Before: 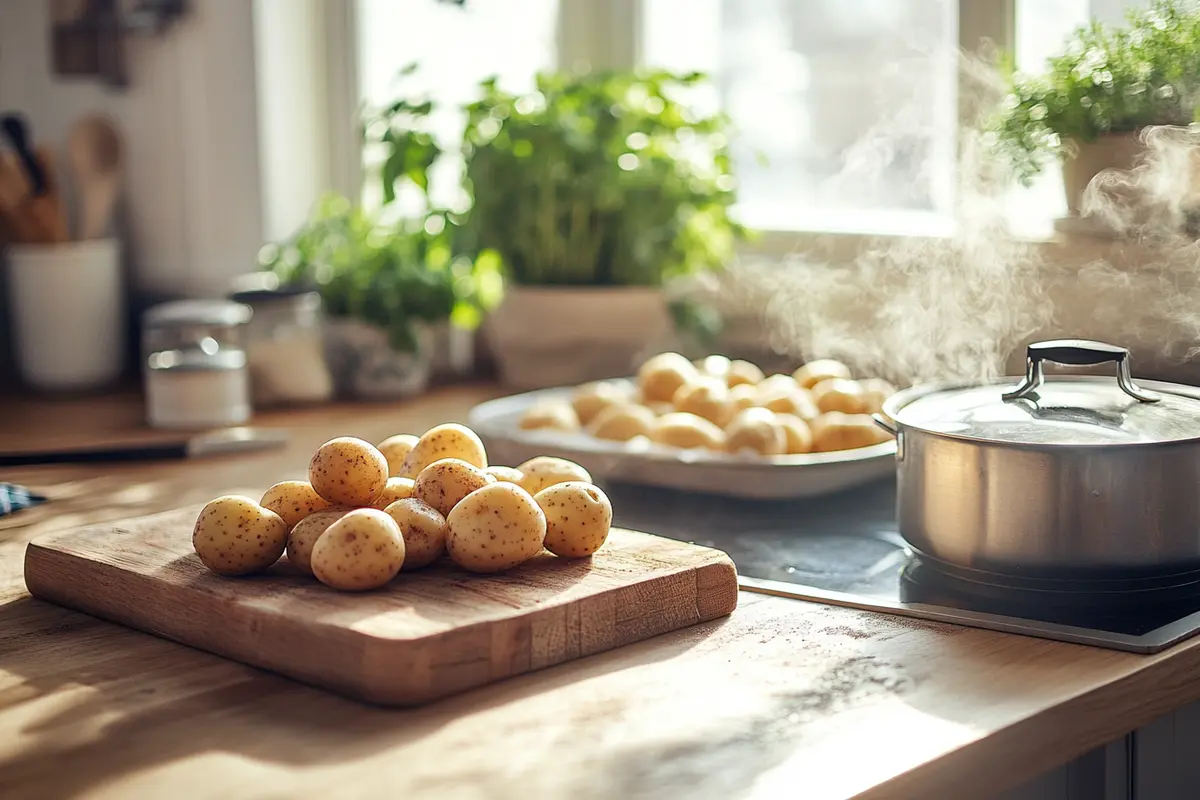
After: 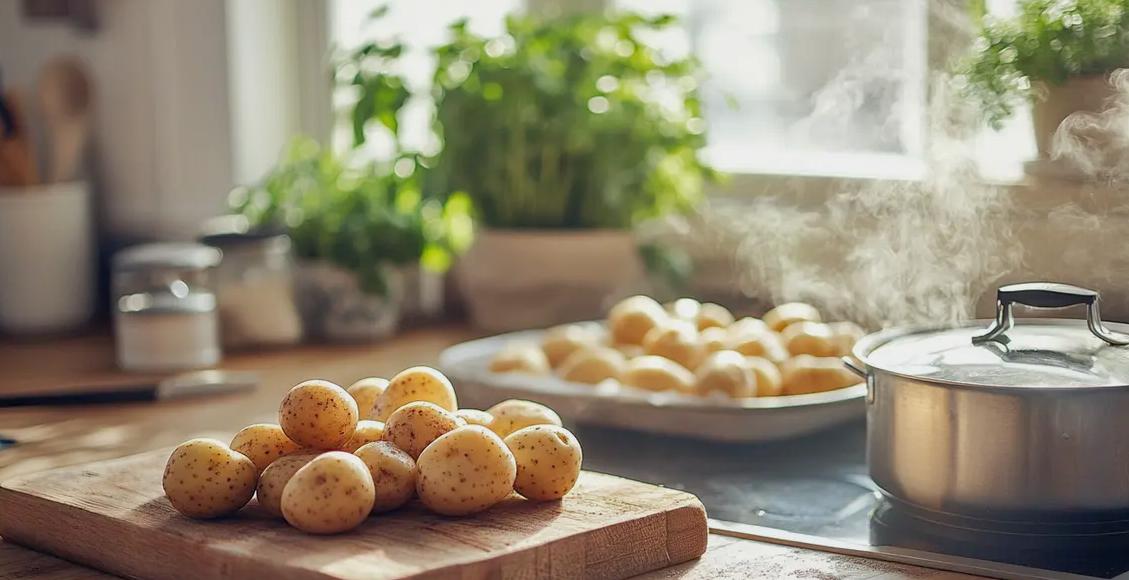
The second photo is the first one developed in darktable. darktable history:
shadows and highlights: highlights color adjustment 0.174%
exposure: exposure -0.15 EV, compensate highlight preservation false
crop: left 2.559%, top 7.19%, right 3.289%, bottom 20.307%
